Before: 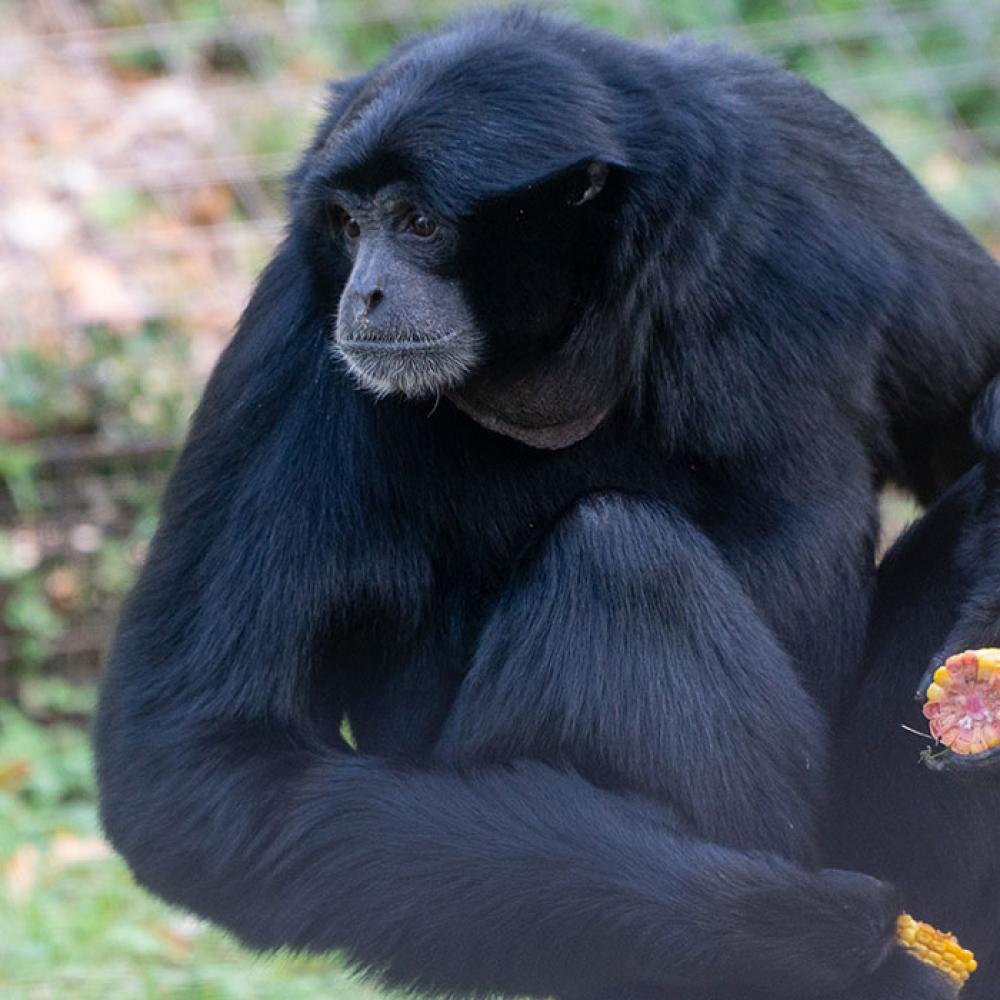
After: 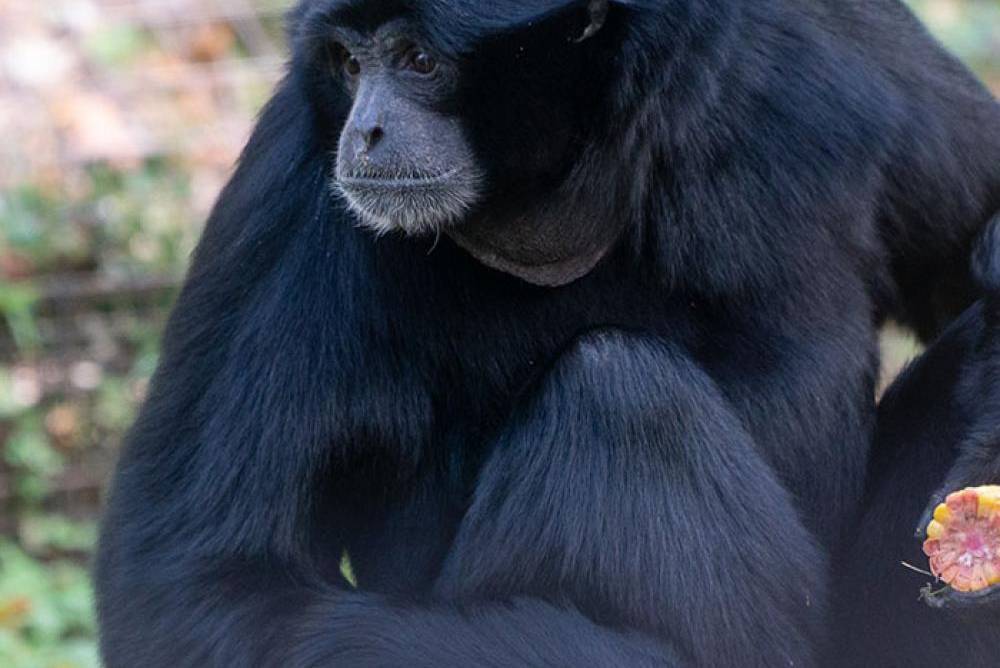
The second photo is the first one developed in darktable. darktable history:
crop: top 16.382%, bottom 16.756%
